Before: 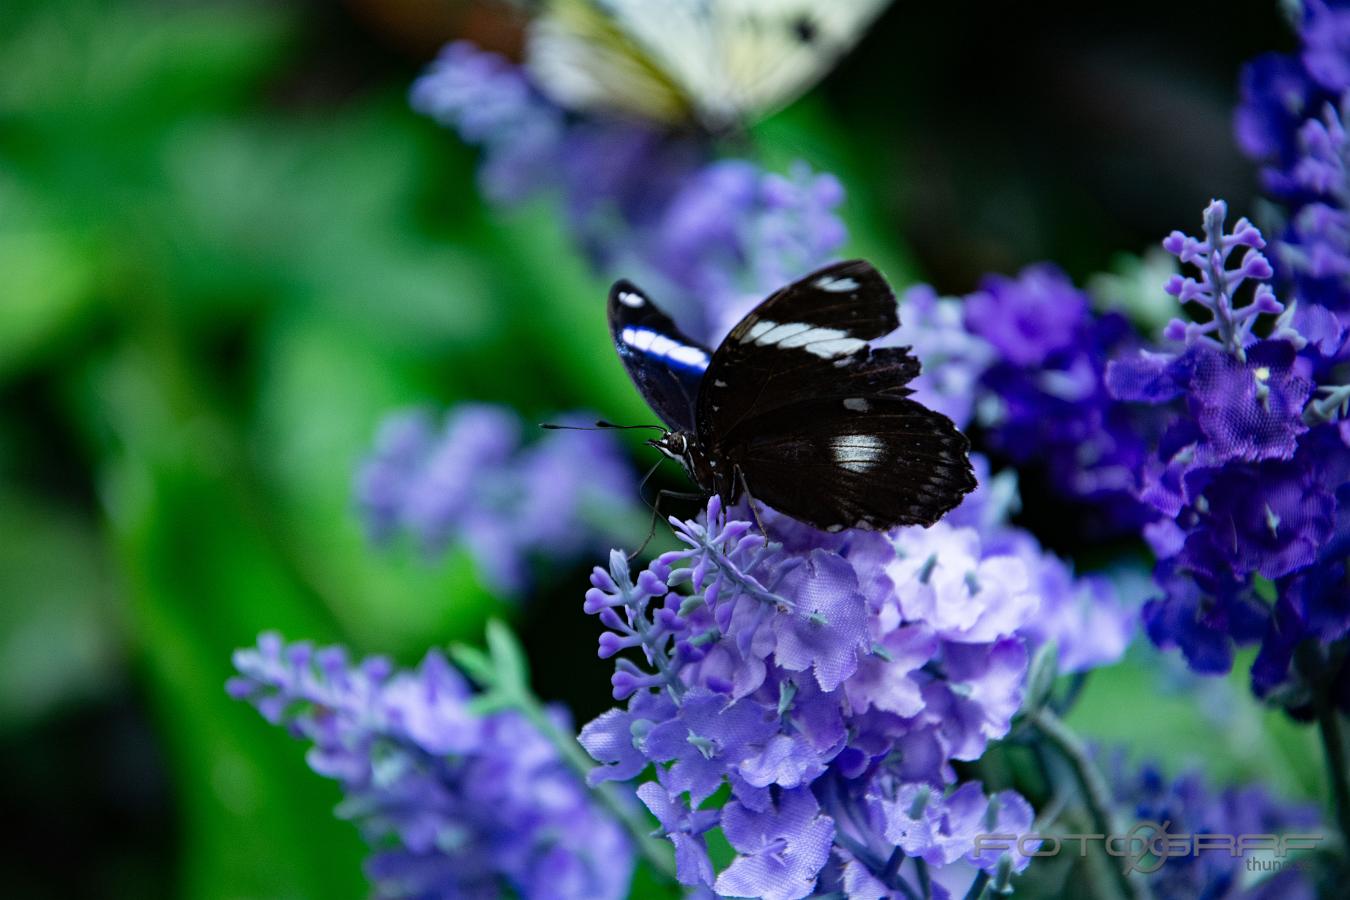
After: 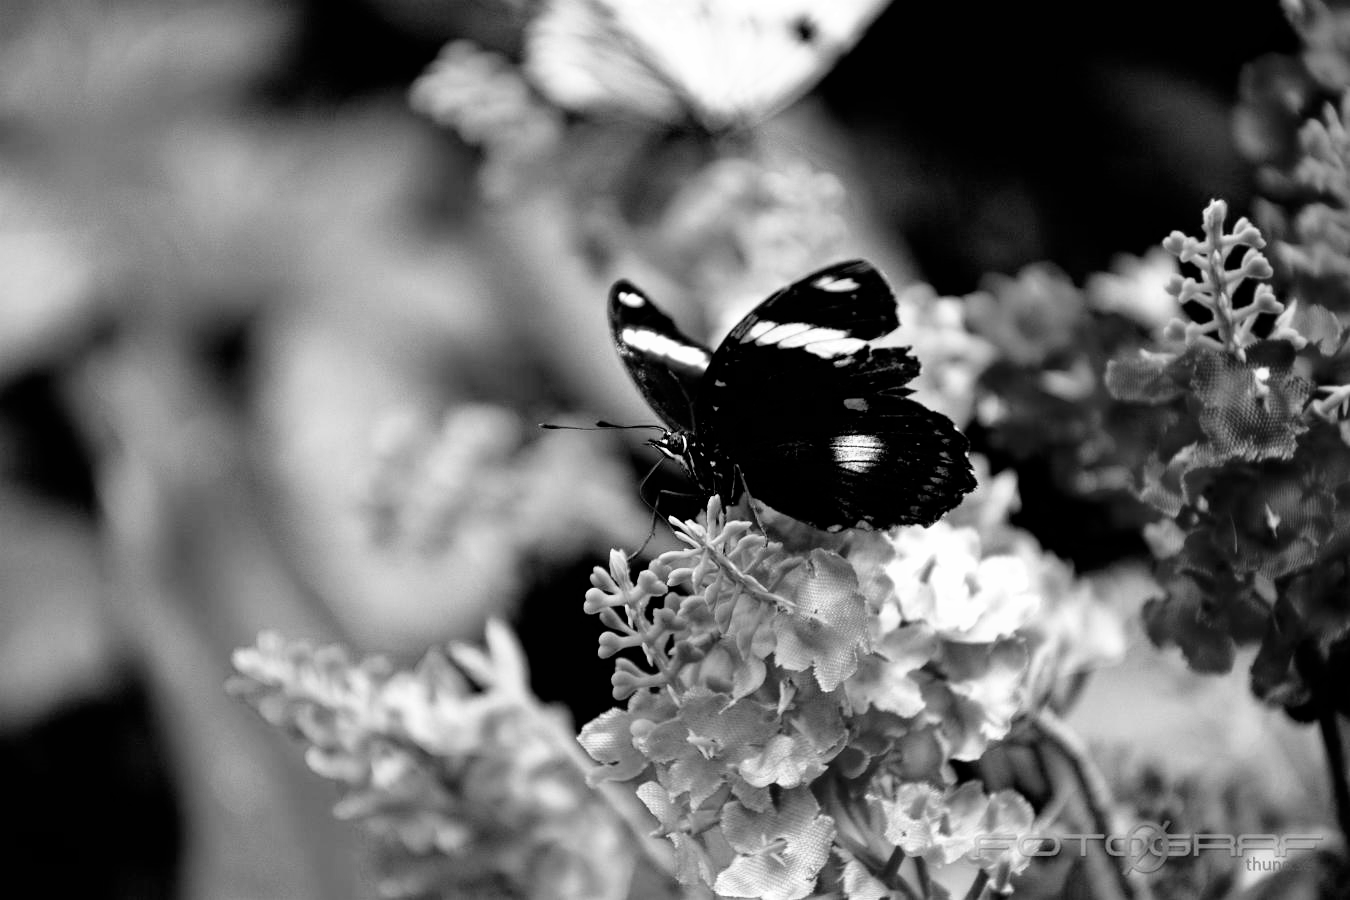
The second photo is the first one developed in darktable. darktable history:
filmic rgb: black relative exposure -4.91 EV, white relative exposure 2.84 EV, hardness 3.7
color correction: highlights a* 11.96, highlights b* 11.58
monochrome: on, module defaults
exposure: black level correction 0, exposure 0.95 EV, compensate exposure bias true, compensate highlight preservation false
